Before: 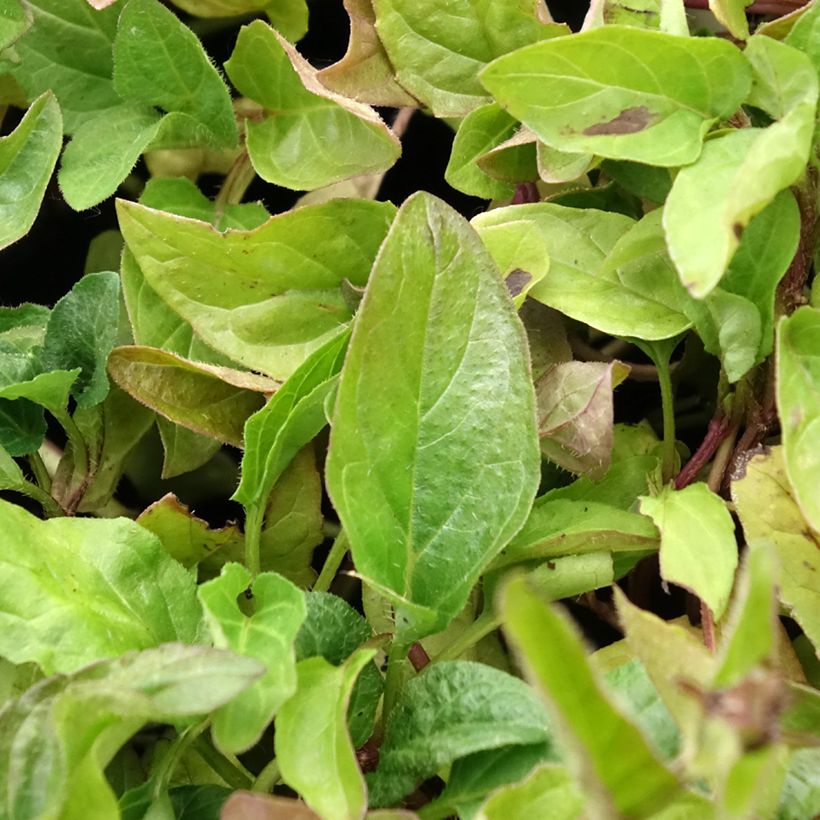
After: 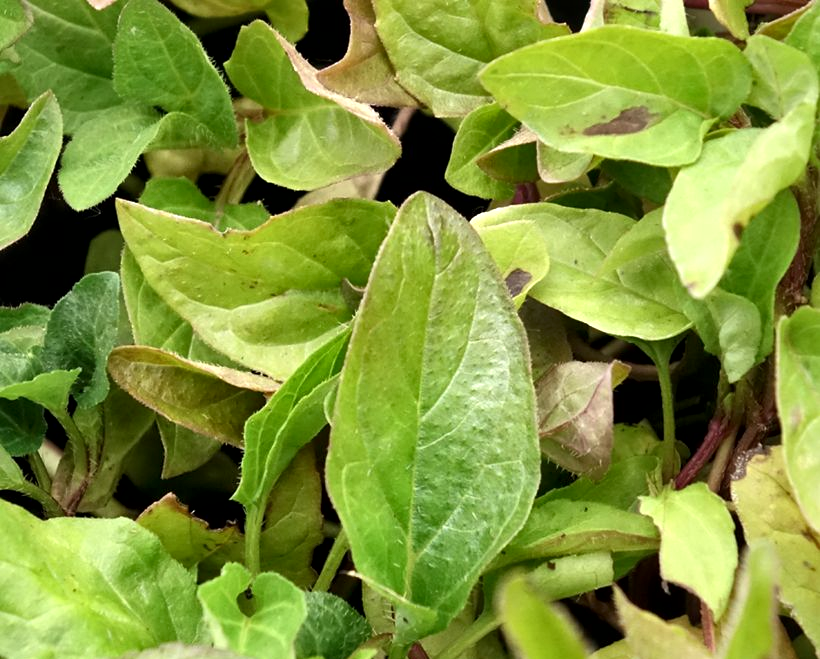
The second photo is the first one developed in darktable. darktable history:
crop: bottom 19.546%
local contrast: mode bilateral grid, contrast 25, coarseness 61, detail 151%, midtone range 0.2
